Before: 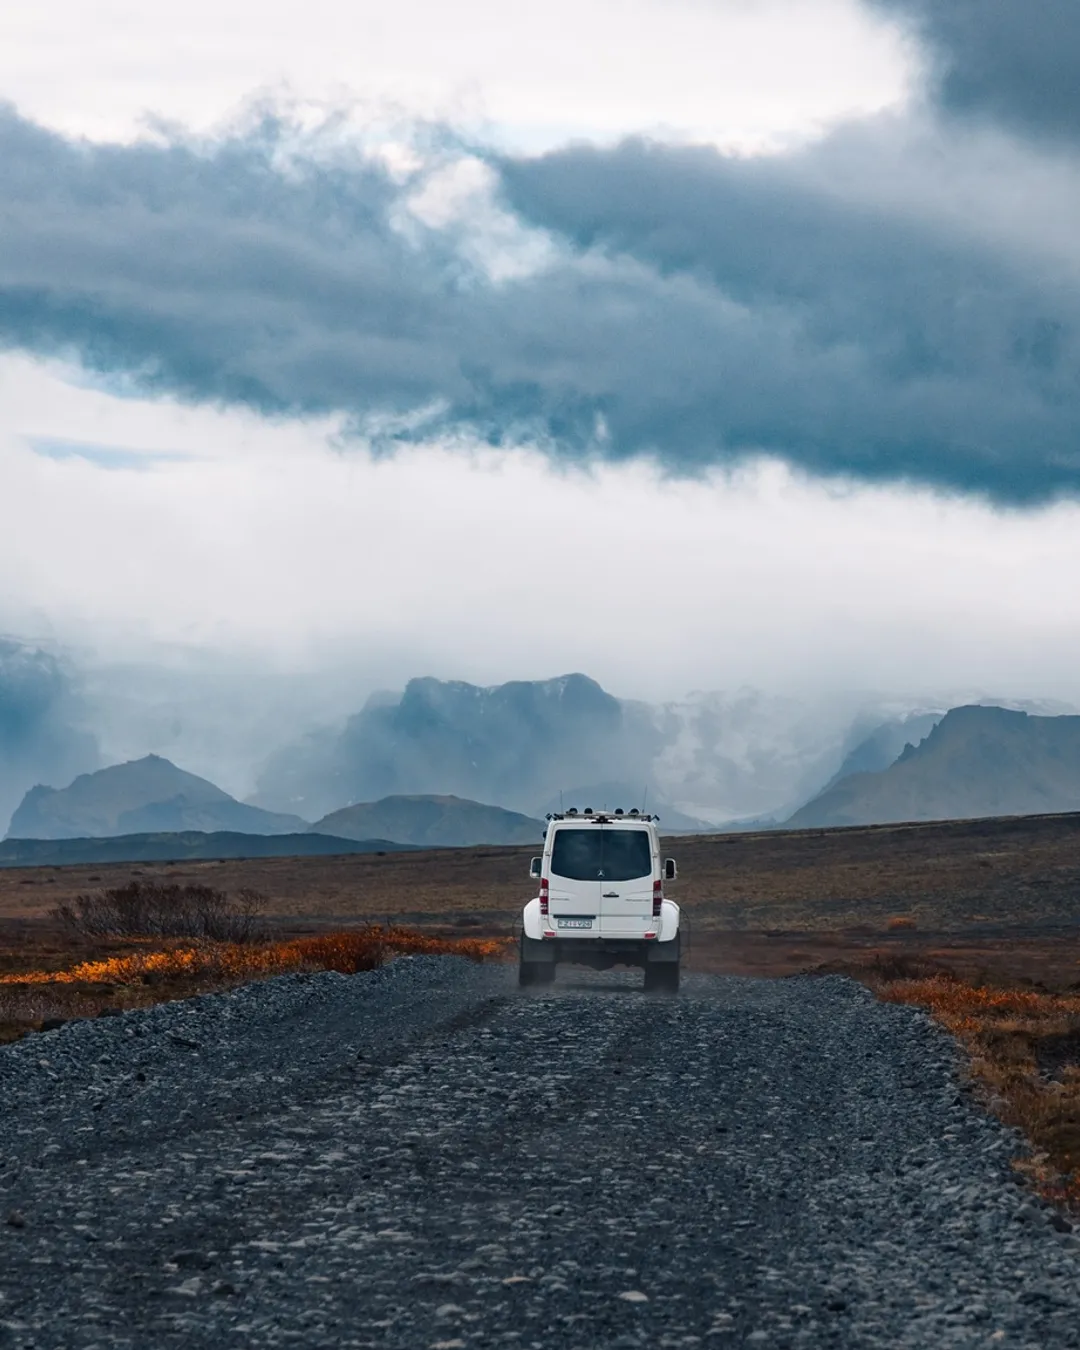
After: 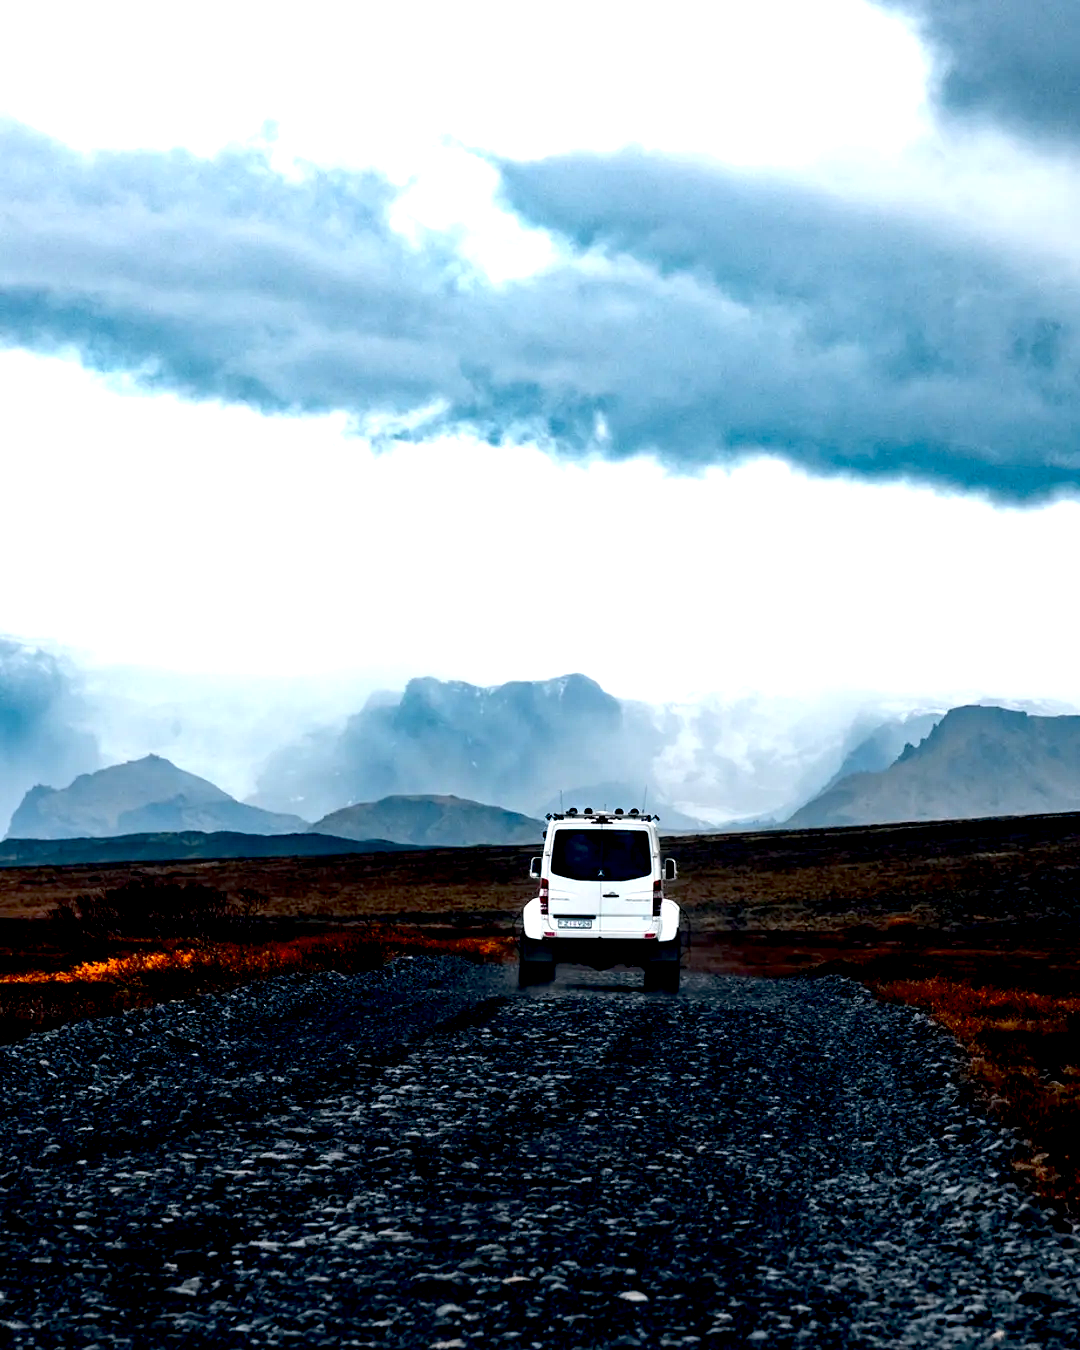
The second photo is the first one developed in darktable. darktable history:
tone equalizer: -8 EV -0.75 EV, -7 EV -0.7 EV, -6 EV -0.6 EV, -5 EV -0.4 EV, -3 EV 0.4 EV, -2 EV 0.6 EV, -1 EV 0.7 EV, +0 EV 0.75 EV, edges refinement/feathering 500, mask exposure compensation -1.57 EV, preserve details no
exposure: black level correction 0.04, exposure 0.5 EV, compensate highlight preservation false
